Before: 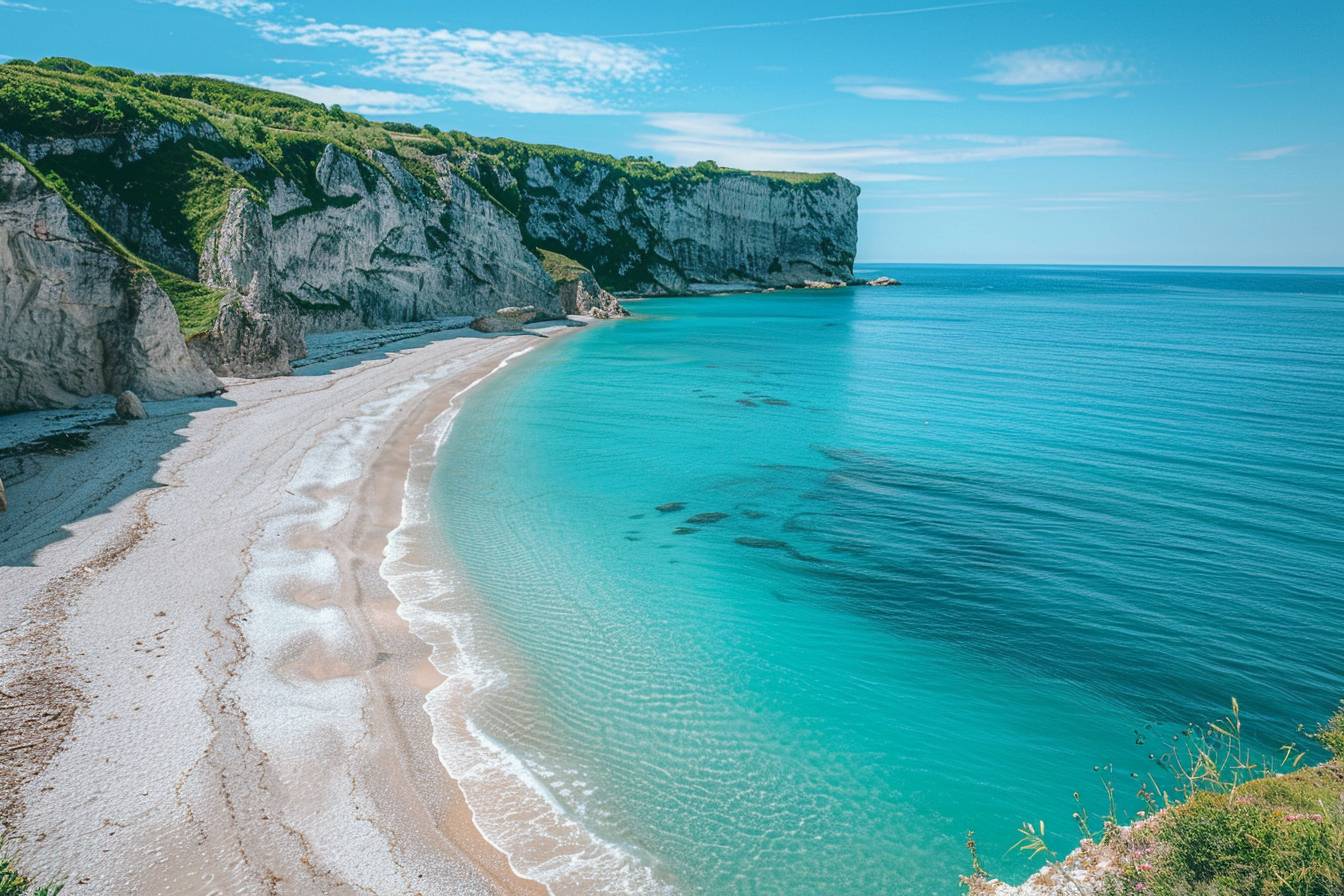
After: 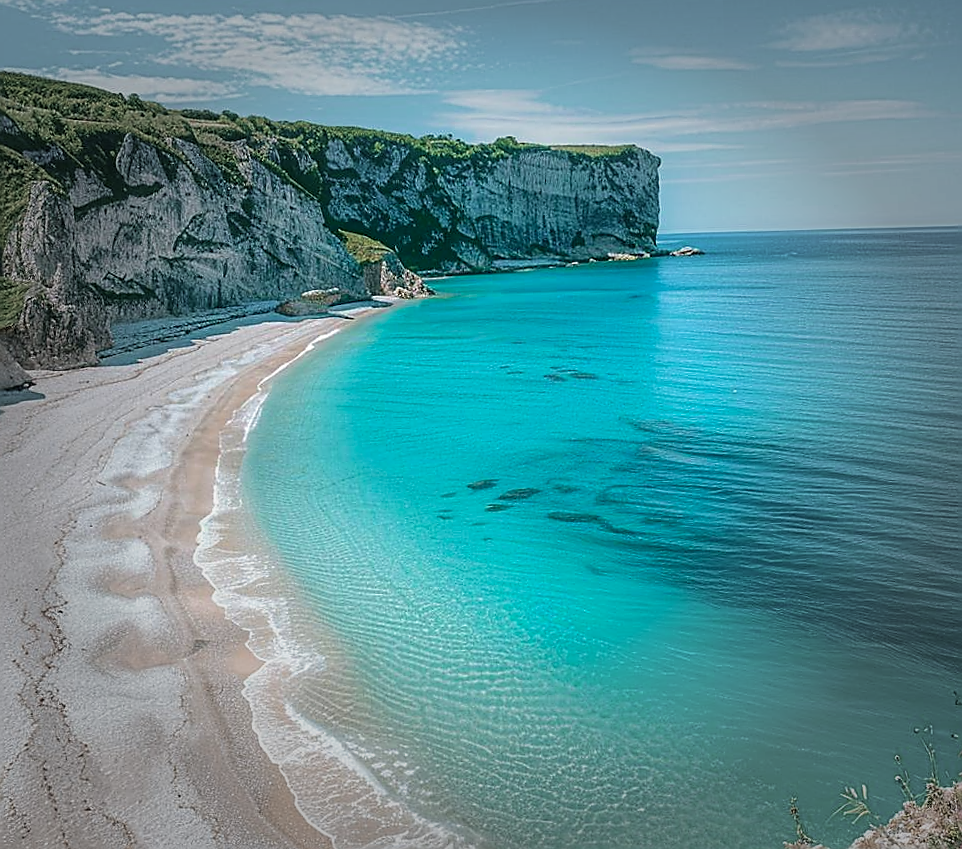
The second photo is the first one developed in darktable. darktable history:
crop: left 13.443%, right 13.31%
sharpen: radius 1.4, amount 1.25, threshold 0.7
velvia: on, module defaults
vignetting: fall-off start 48.41%, automatic ratio true, width/height ratio 1.29, unbound false
rotate and perspective: rotation -2°, crop left 0.022, crop right 0.978, crop top 0.049, crop bottom 0.951
